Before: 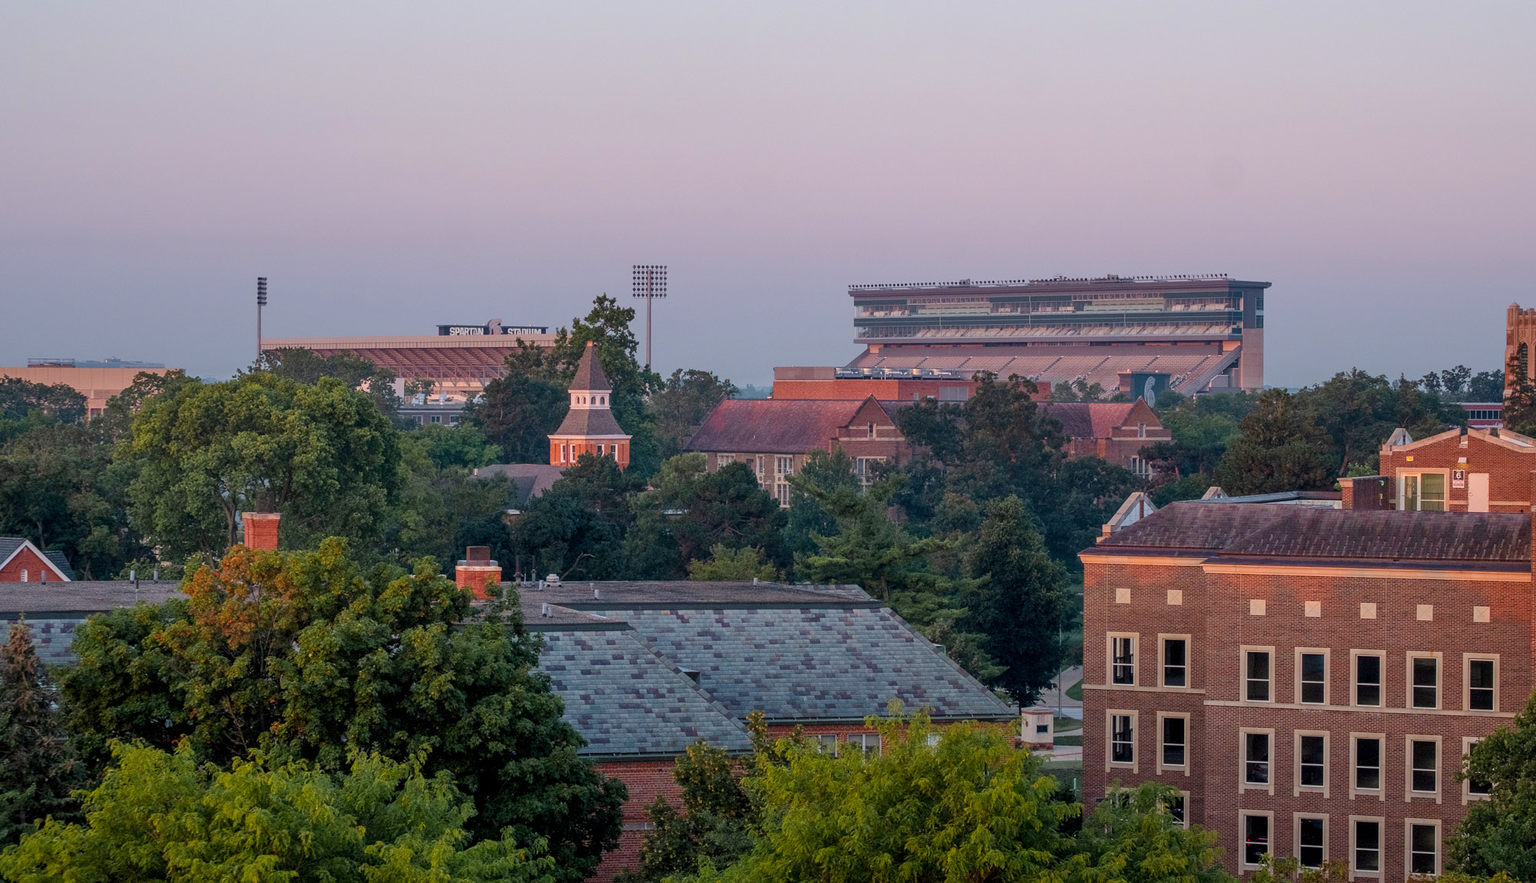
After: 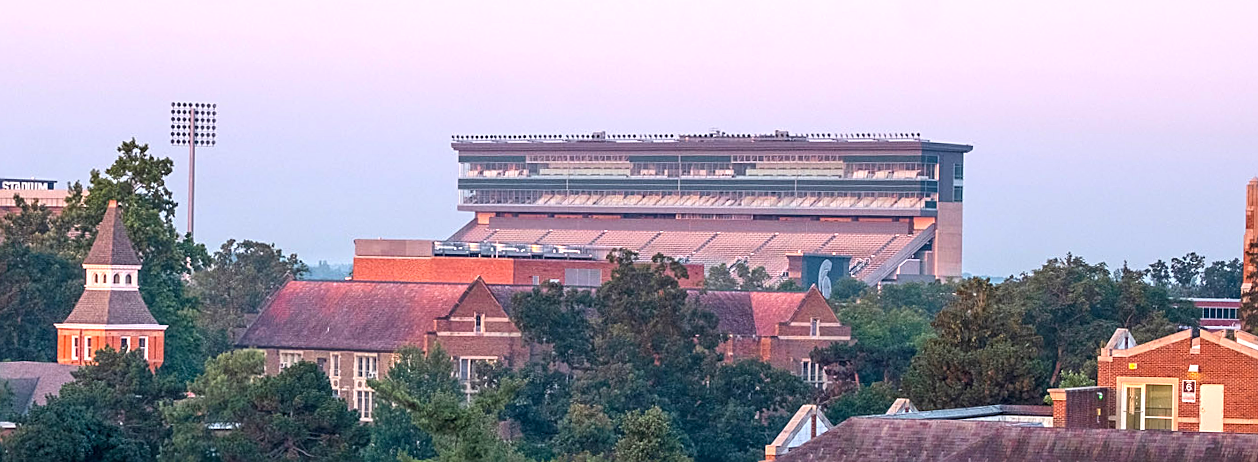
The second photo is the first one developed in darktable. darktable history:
color balance rgb: perceptual saturation grading › global saturation 10%, global vibrance 10%
sharpen: on, module defaults
contrast brightness saturation: contrast 0.07
crop: left 36.005%, top 18.293%, right 0.31%, bottom 38.444%
tone equalizer: on, module defaults
rotate and perspective: rotation 0.679°, lens shift (horizontal) 0.136, crop left 0.009, crop right 0.991, crop top 0.078, crop bottom 0.95
exposure: black level correction 0, exposure 1 EV, compensate exposure bias true, compensate highlight preservation false
